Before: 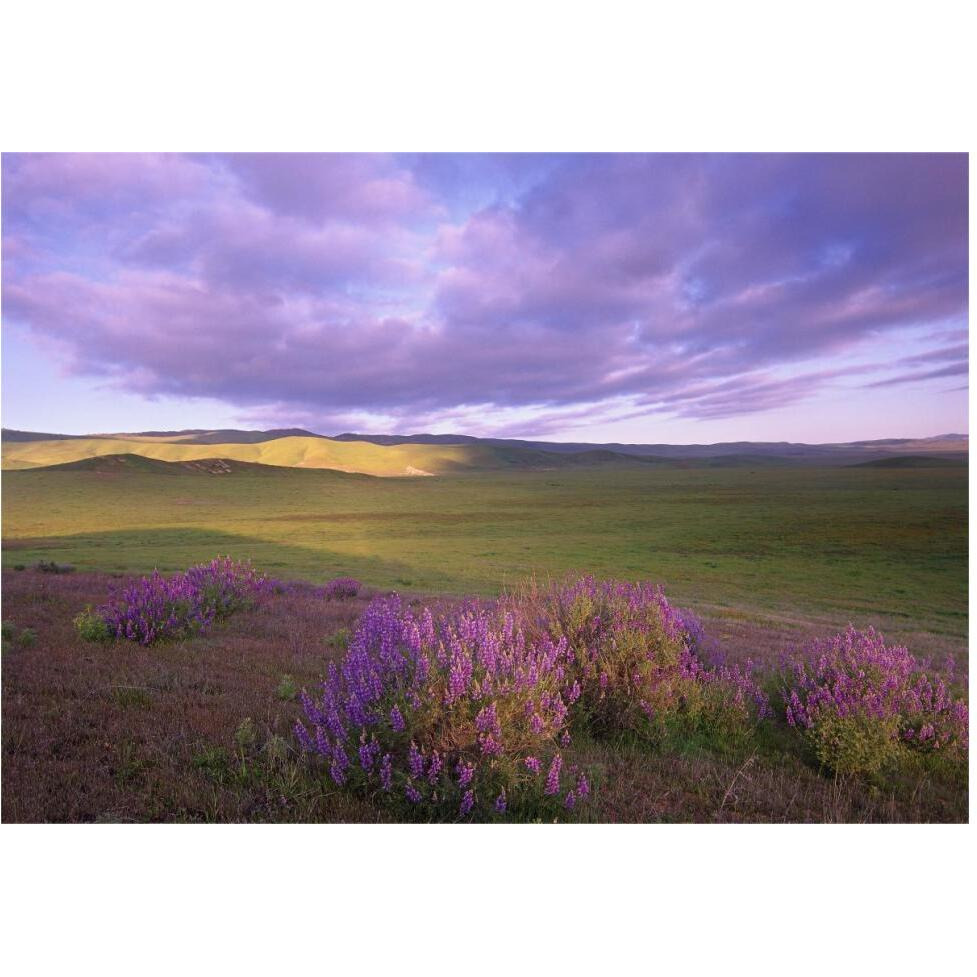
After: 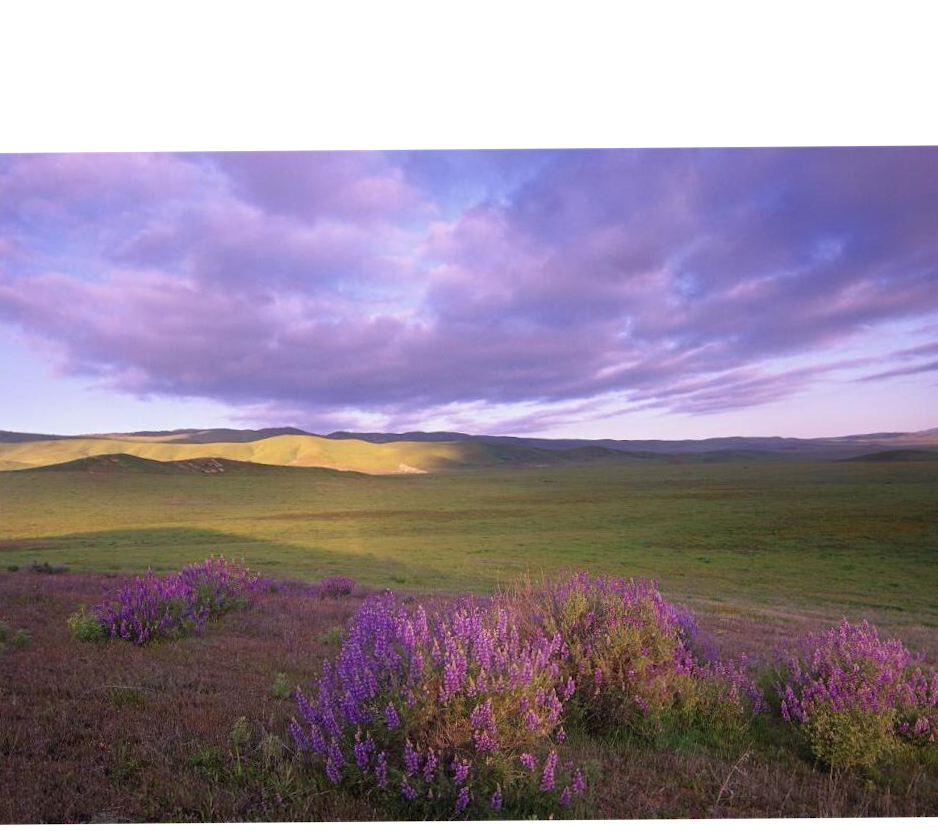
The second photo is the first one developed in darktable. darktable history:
crop and rotate: angle 0.465°, left 0.363%, right 2.761%, bottom 14.167%
